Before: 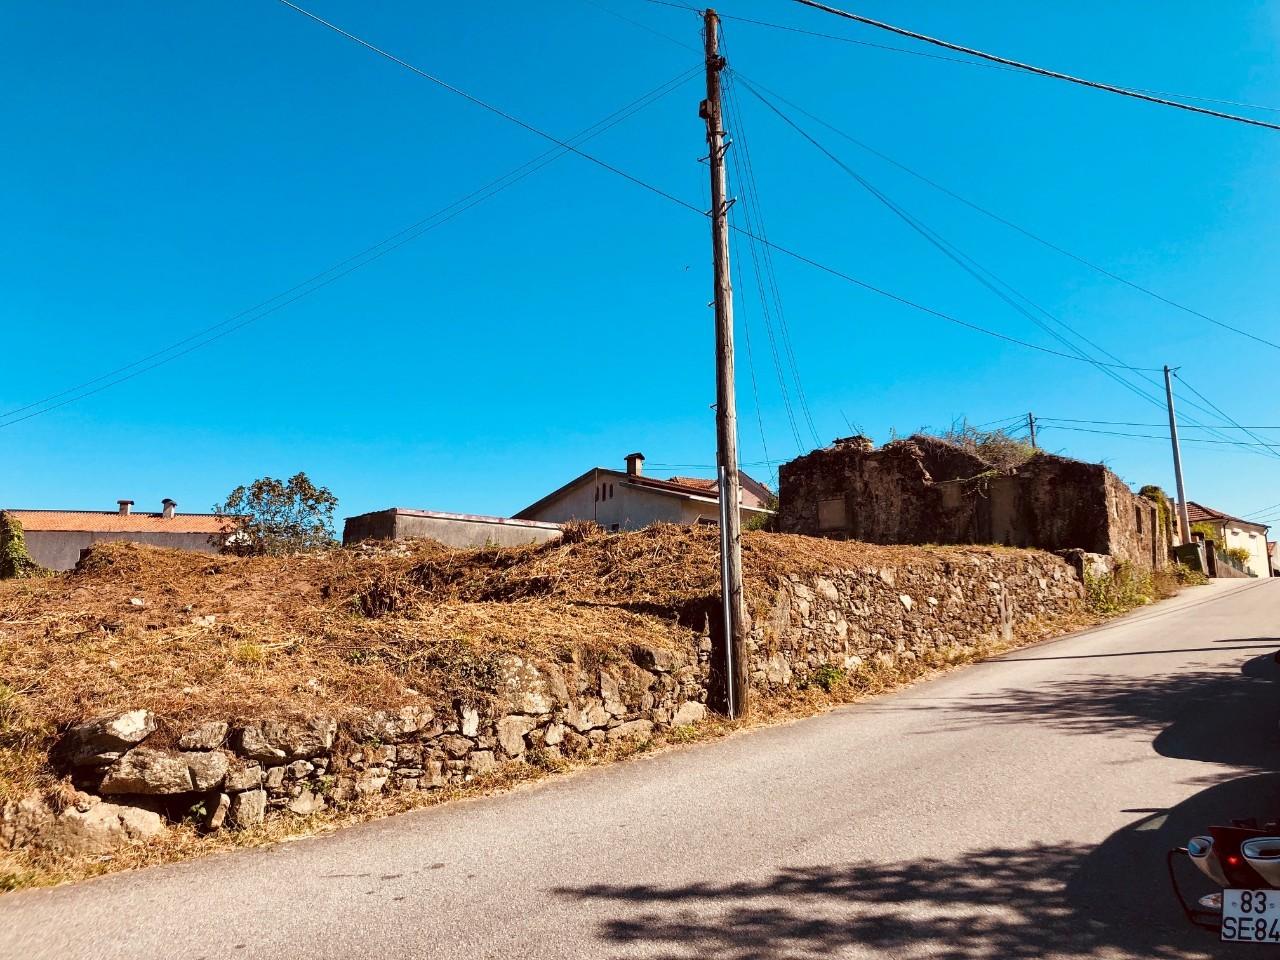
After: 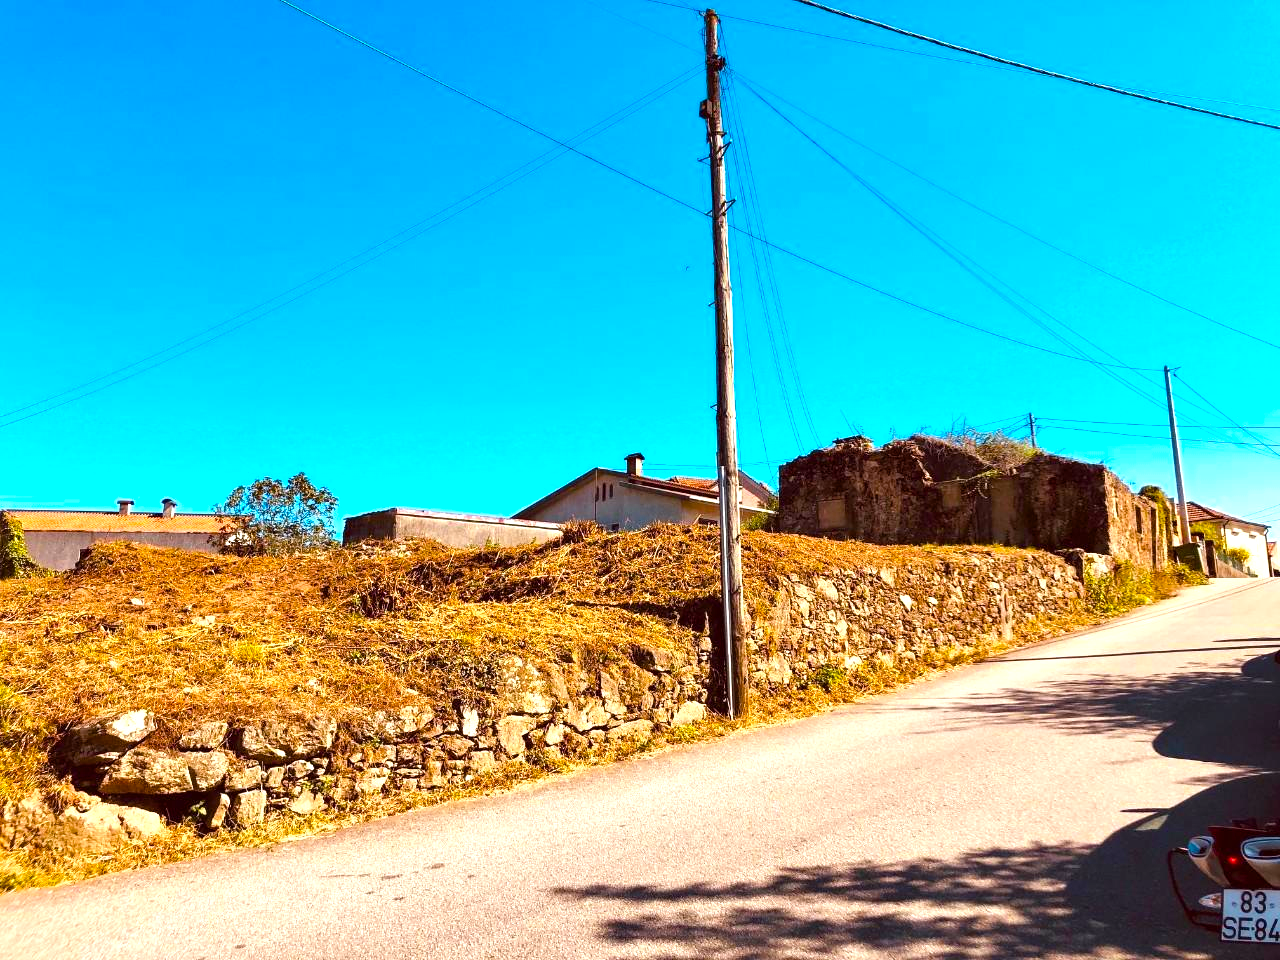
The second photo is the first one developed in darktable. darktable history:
exposure: black level correction 0, exposure 0.7 EV, compensate exposure bias true, compensate highlight preservation false
color balance rgb: linear chroma grading › global chroma 15%, perceptual saturation grading › global saturation 30%
